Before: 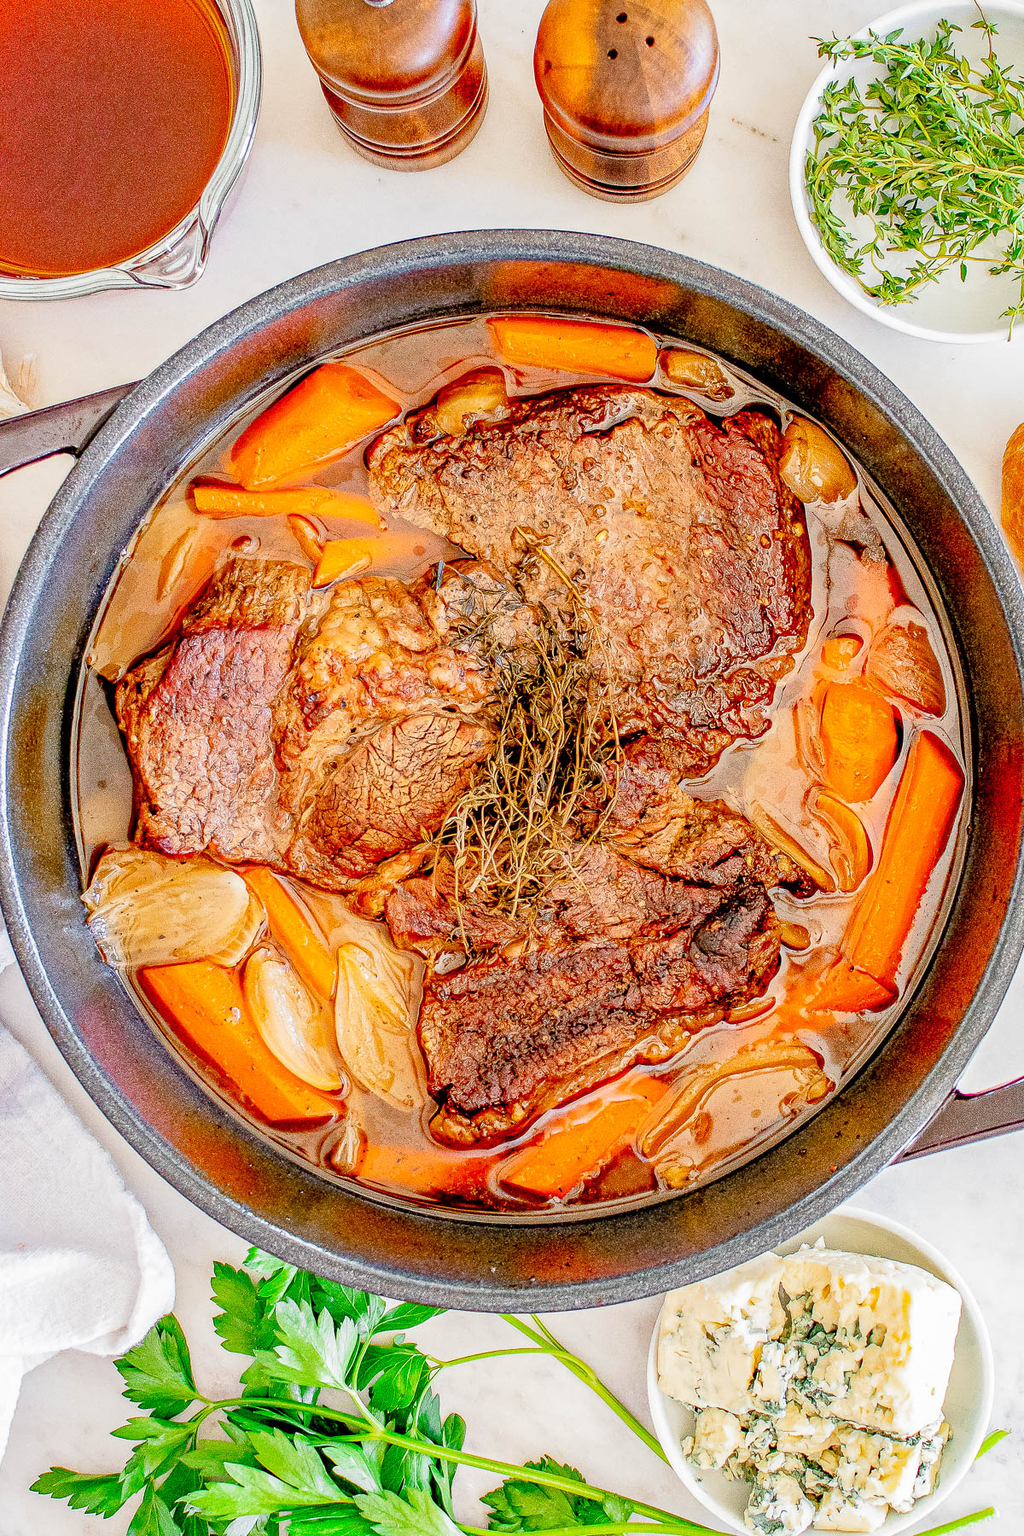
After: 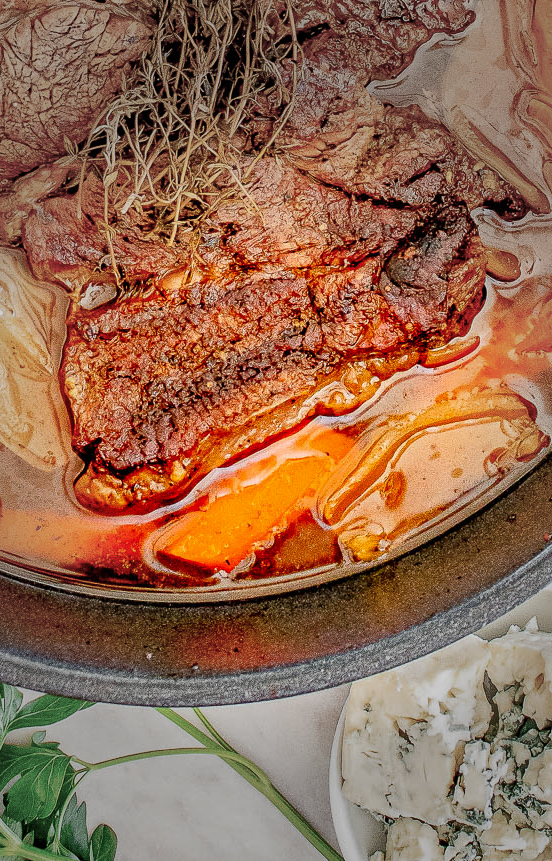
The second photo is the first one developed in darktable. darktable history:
shadows and highlights: soften with gaussian
tone curve: curves: ch0 [(0, 0) (0.003, 0.003) (0.011, 0.011) (0.025, 0.025) (0.044, 0.044) (0.069, 0.069) (0.1, 0.099) (0.136, 0.135) (0.177, 0.176) (0.224, 0.223) (0.277, 0.275) (0.335, 0.333) (0.399, 0.396) (0.468, 0.465) (0.543, 0.541) (0.623, 0.622) (0.709, 0.708) (0.801, 0.8) (0.898, 0.897) (1, 1)], preserve colors none
vignetting: fall-off start 40.06%, fall-off radius 39.93%
crop: left 35.813%, top 46.247%, right 18.174%, bottom 5.876%
